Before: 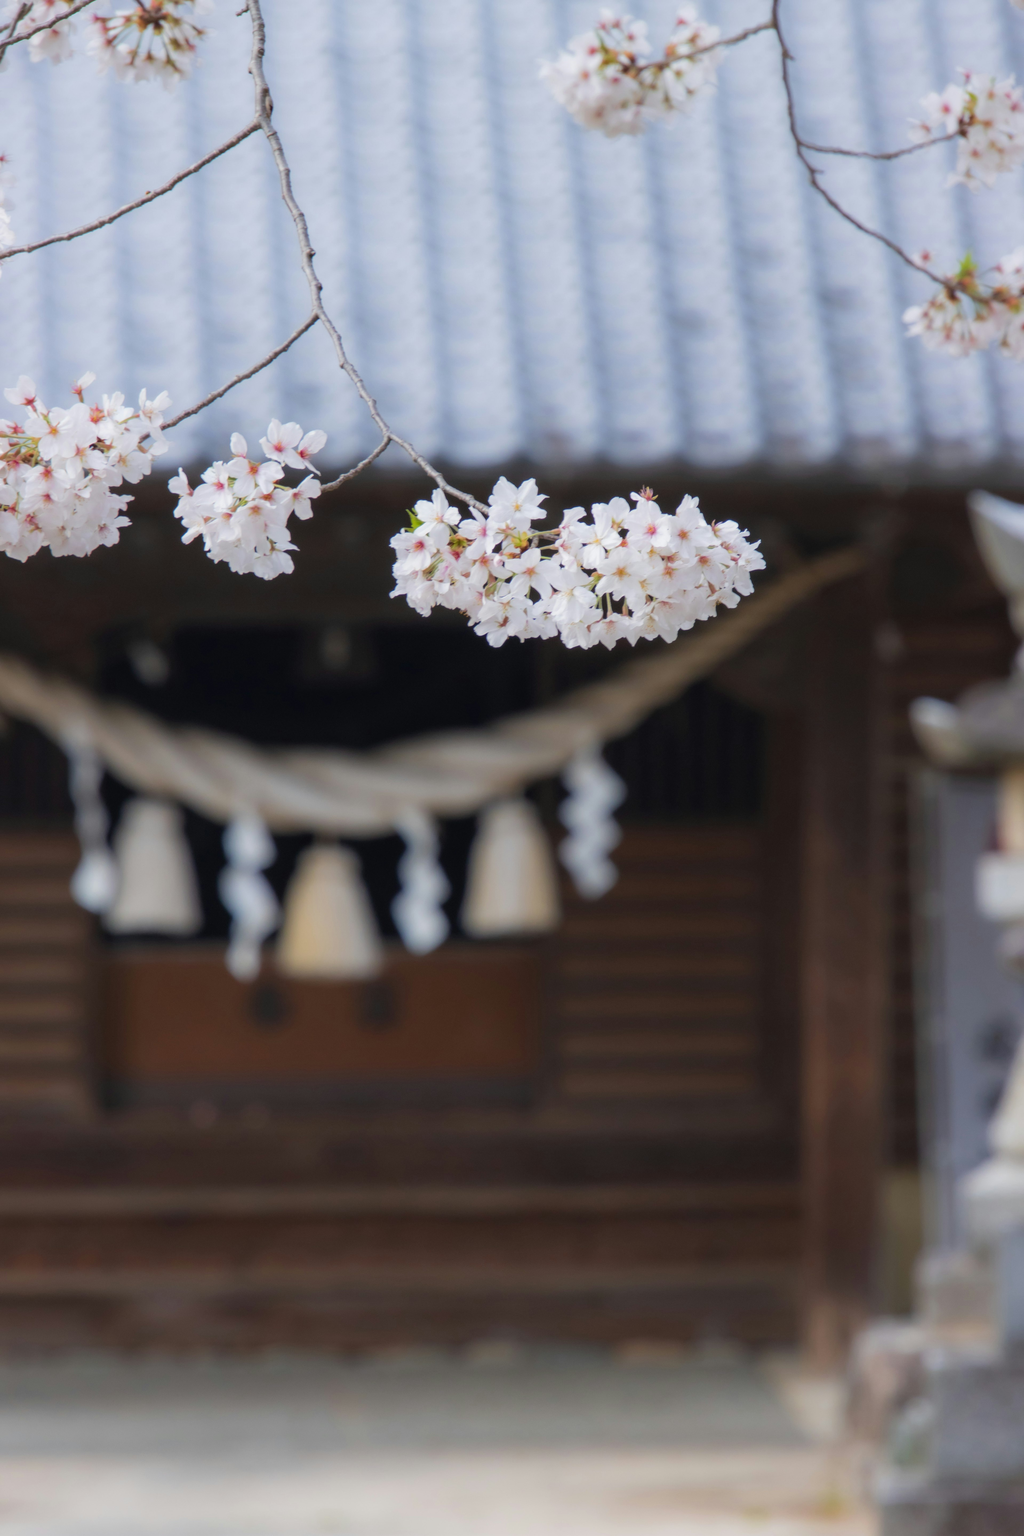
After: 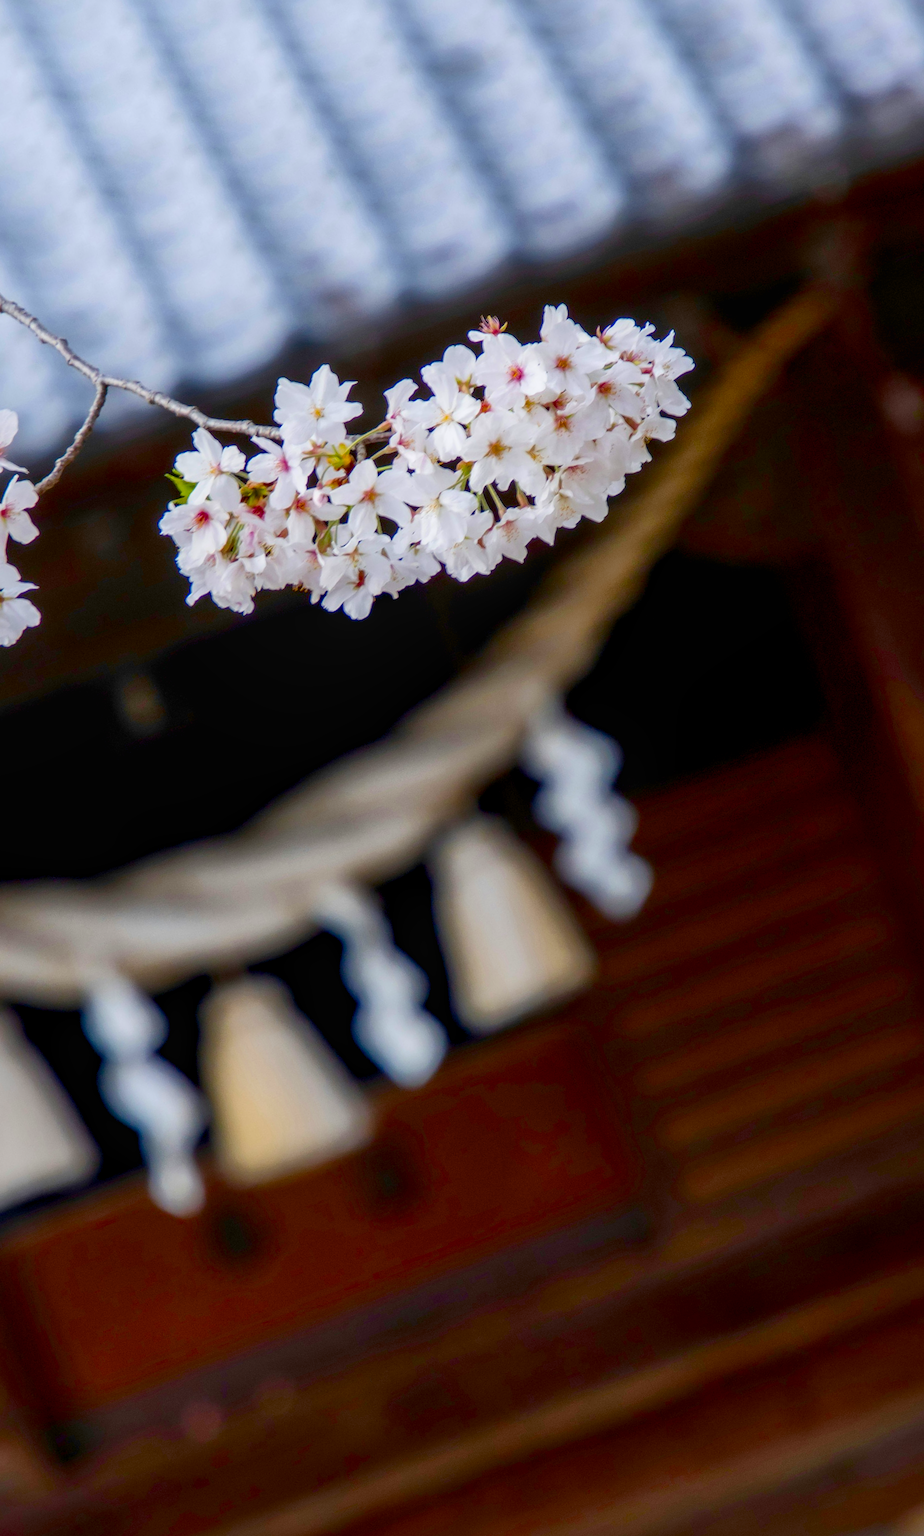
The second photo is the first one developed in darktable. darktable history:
shadows and highlights: on, module defaults
crop and rotate: angle 20.78°, left 6.797%, right 3.966%, bottom 1.163%
exposure: black level correction 0.009, exposure -0.164 EV, compensate highlight preservation false
contrast brightness saturation: contrast 0.296
sharpen: amount 0.208
local contrast: on, module defaults
color balance rgb: highlights gain › luminance 14.654%, perceptual saturation grading › global saturation 23.809%, perceptual saturation grading › highlights -24.056%, perceptual saturation grading › mid-tones 23.885%, perceptual saturation grading › shadows 40.475%, global vibrance 20%
